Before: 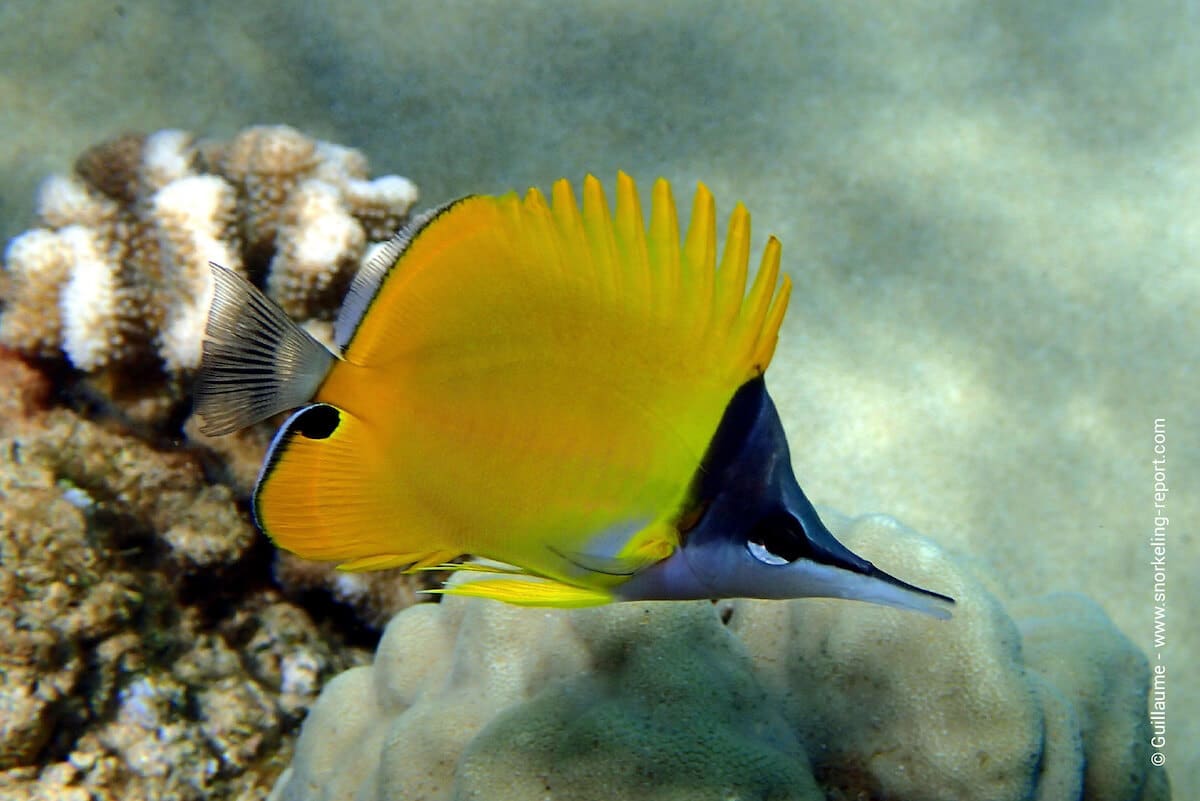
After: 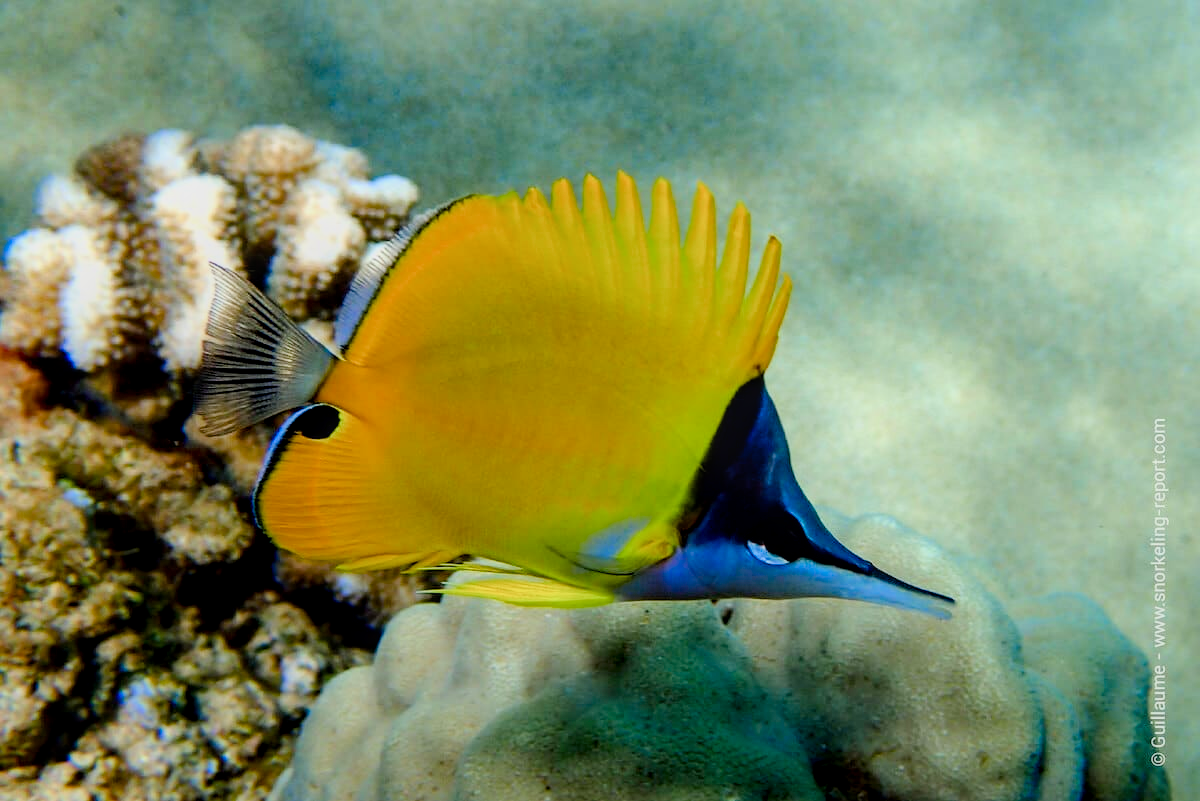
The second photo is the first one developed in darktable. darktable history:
filmic rgb: black relative exposure -7.65 EV, white relative exposure 4.56 EV, hardness 3.61, color science v6 (2022)
local contrast: on, module defaults
tone equalizer: on, module defaults
color balance rgb: perceptual saturation grading › global saturation 25%, perceptual saturation grading › highlights -50%, perceptual saturation grading › shadows 30%, perceptual brilliance grading › global brilliance 12%, global vibrance 20%
color zones: curves: ch1 [(0.25, 0.5) (0.747, 0.71)]
graduated density: rotation -180°, offset 27.42
